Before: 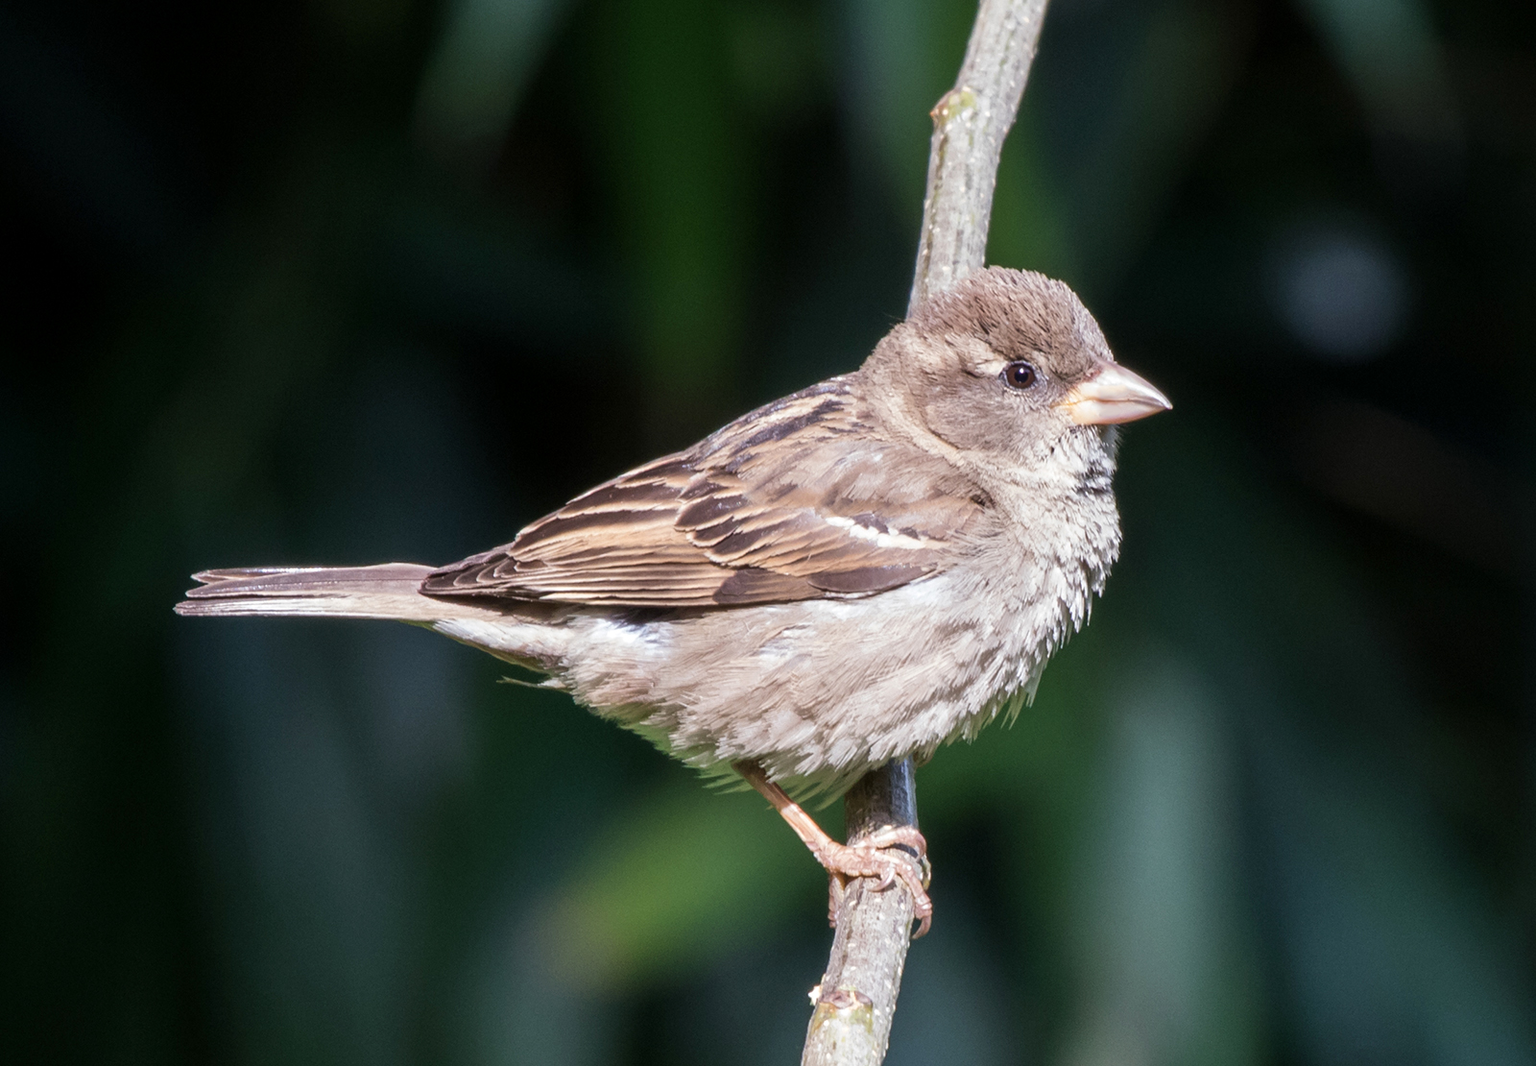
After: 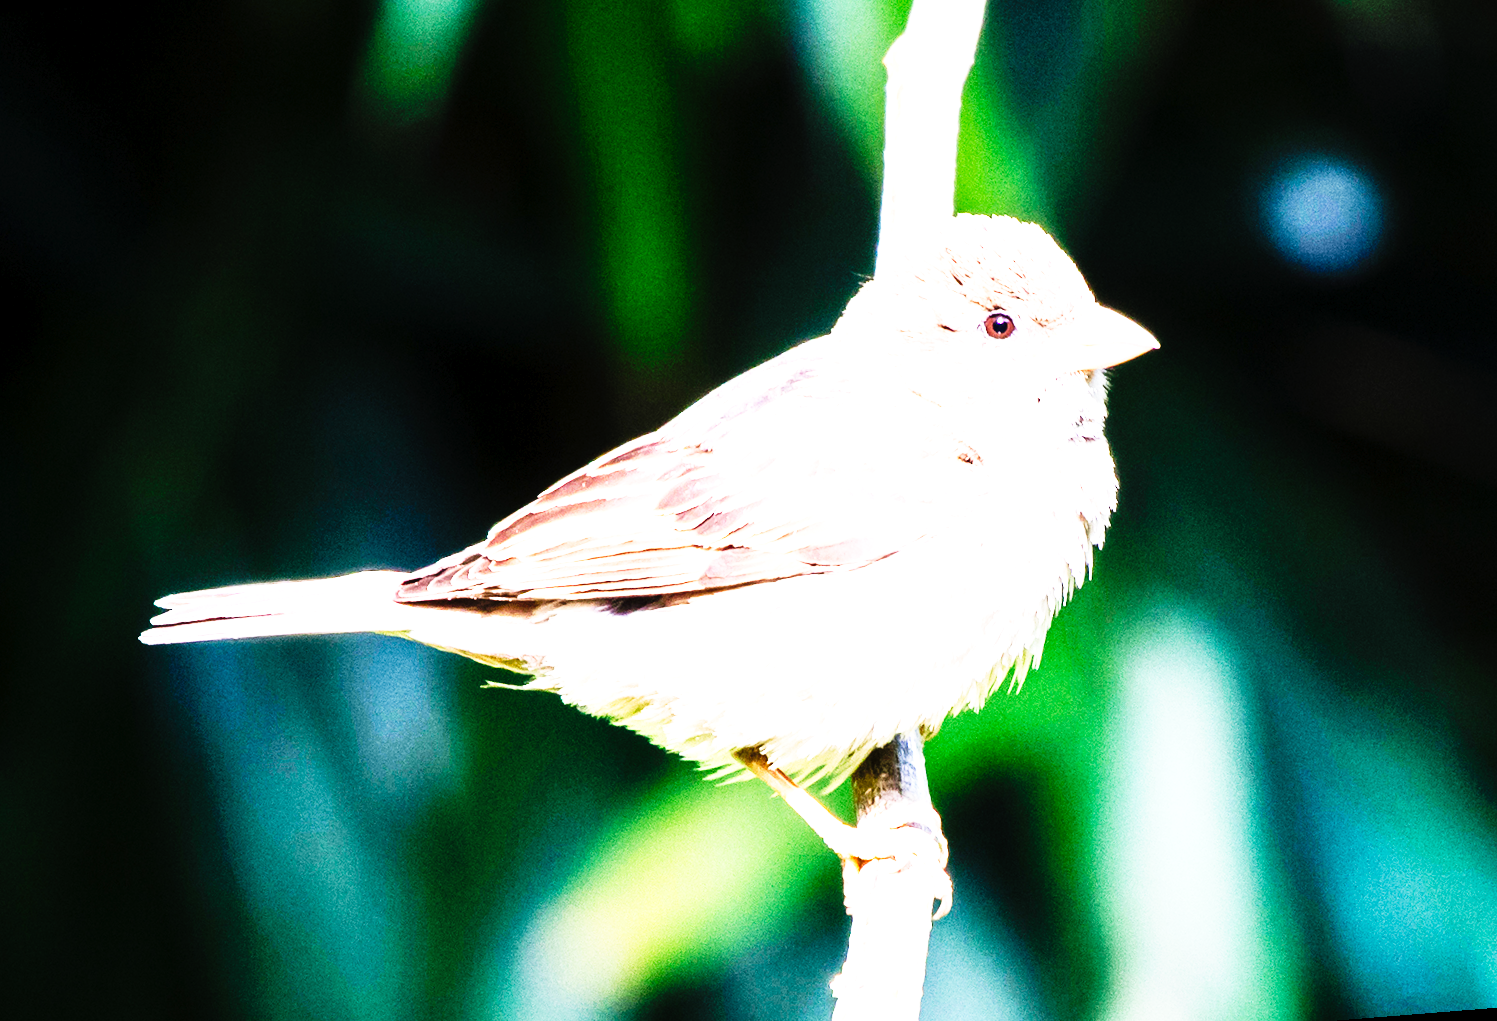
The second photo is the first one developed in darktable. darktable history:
rotate and perspective: rotation -4.57°, crop left 0.054, crop right 0.944, crop top 0.087, crop bottom 0.914
tone curve: curves: ch0 [(0, 0) (0.003, 0.01) (0.011, 0.01) (0.025, 0.011) (0.044, 0.014) (0.069, 0.018) (0.1, 0.022) (0.136, 0.026) (0.177, 0.035) (0.224, 0.051) (0.277, 0.085) (0.335, 0.158) (0.399, 0.299) (0.468, 0.457) (0.543, 0.634) (0.623, 0.801) (0.709, 0.904) (0.801, 0.963) (0.898, 0.986) (1, 1)], preserve colors none
exposure: black level correction 0.001, exposure 1.719 EV, compensate exposure bias true, compensate highlight preservation false
